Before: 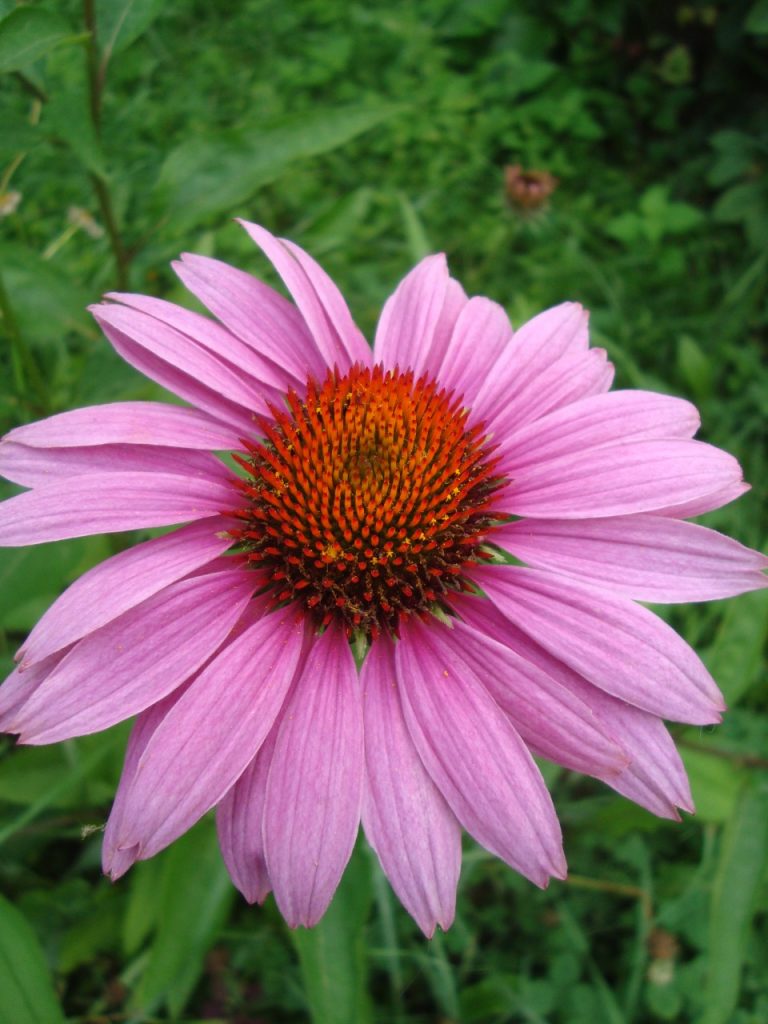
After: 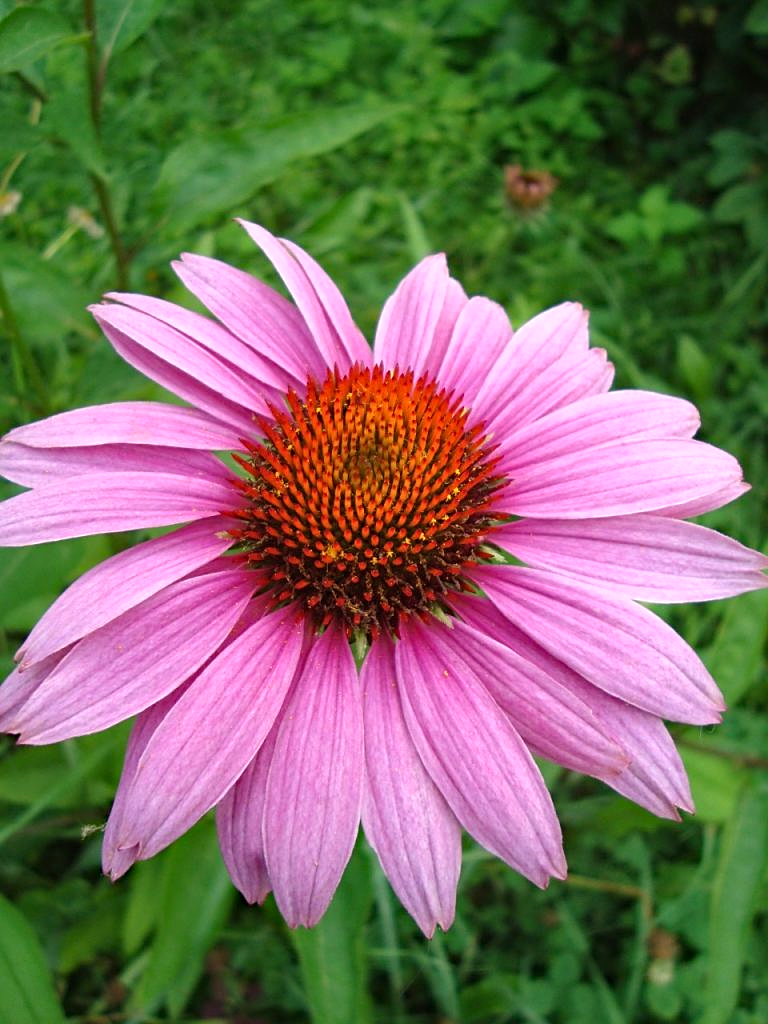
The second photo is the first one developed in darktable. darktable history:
exposure: exposure 0.379 EV, compensate exposure bias true, compensate highlight preservation false
haze removal: adaptive false
sharpen: on, module defaults
